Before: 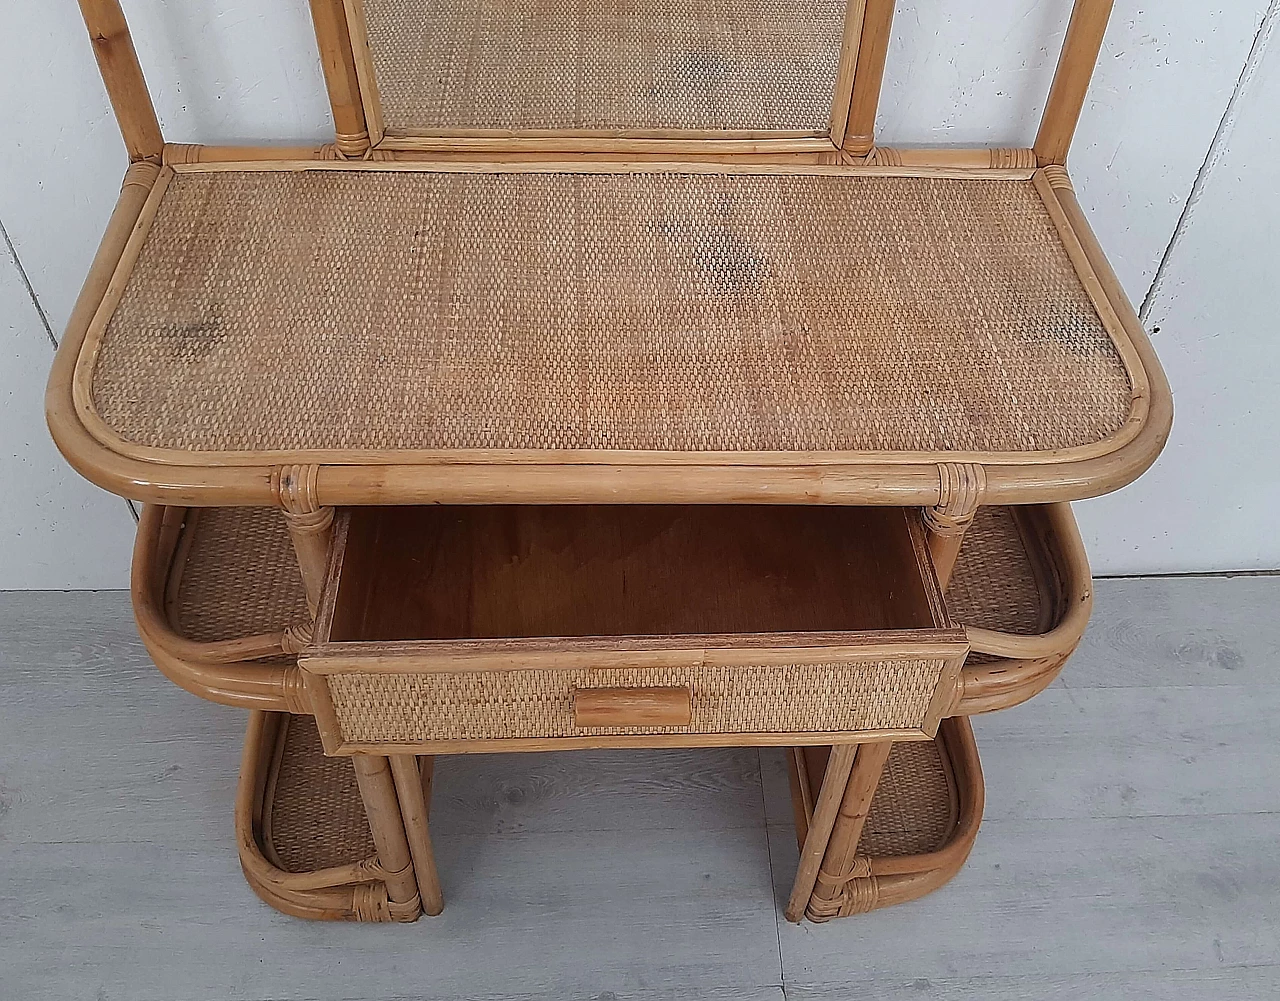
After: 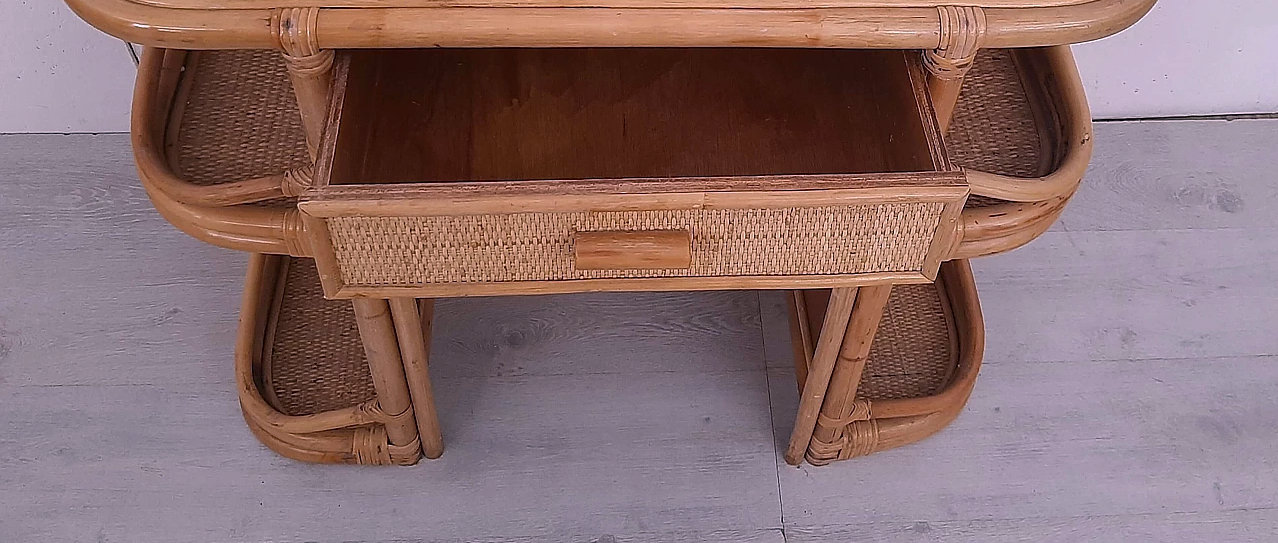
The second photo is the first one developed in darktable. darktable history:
crop and rotate: top 45.696%, right 0.092%
color calibration: output R [1.063, -0.012, -0.003, 0], output B [-0.079, 0.047, 1, 0], illuminant as shot in camera, x 0.358, y 0.373, temperature 4628.91 K, saturation algorithm version 1 (2020)
